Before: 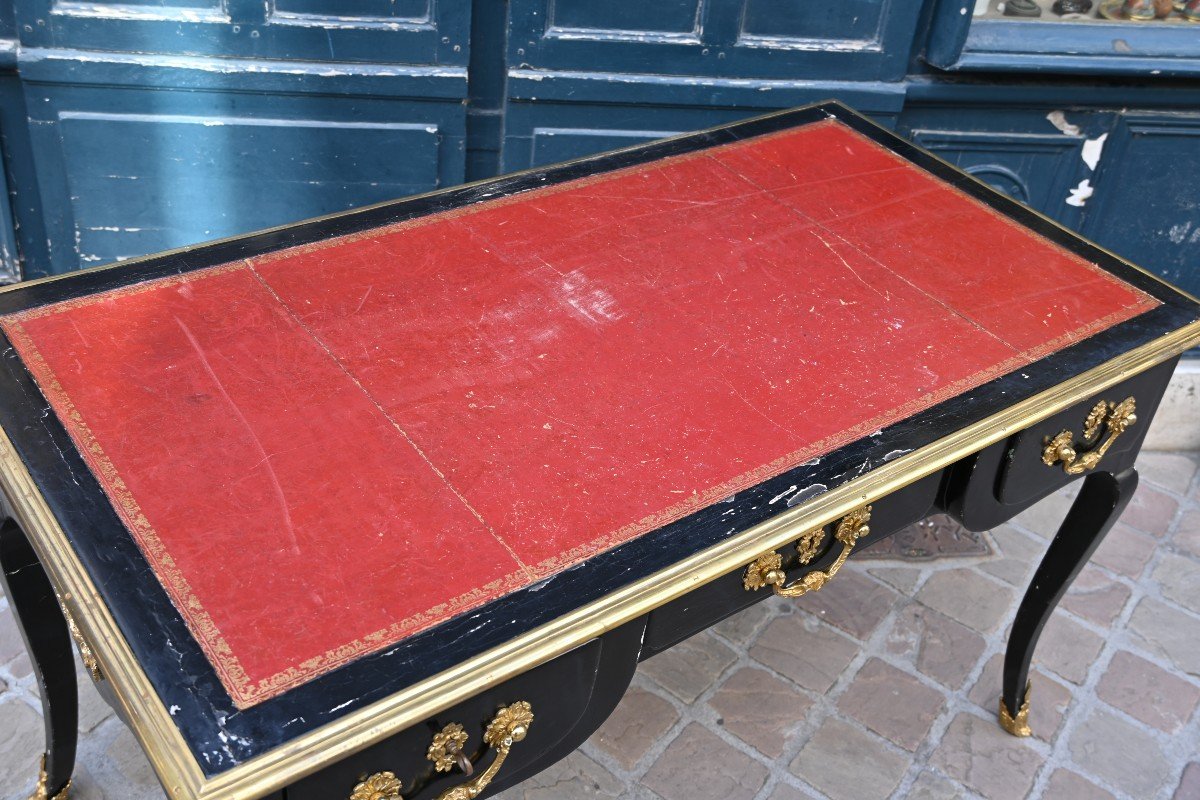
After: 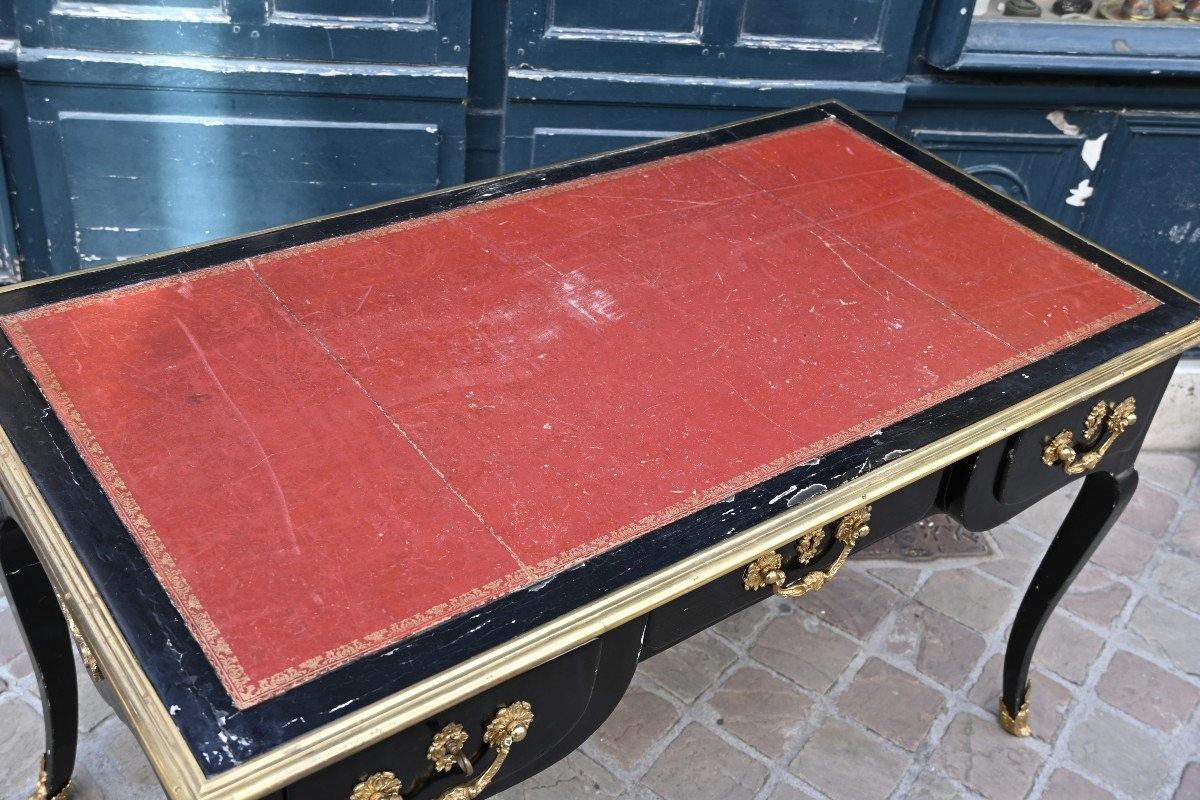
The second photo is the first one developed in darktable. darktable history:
contrast brightness saturation: contrast 0.113, saturation -0.161
